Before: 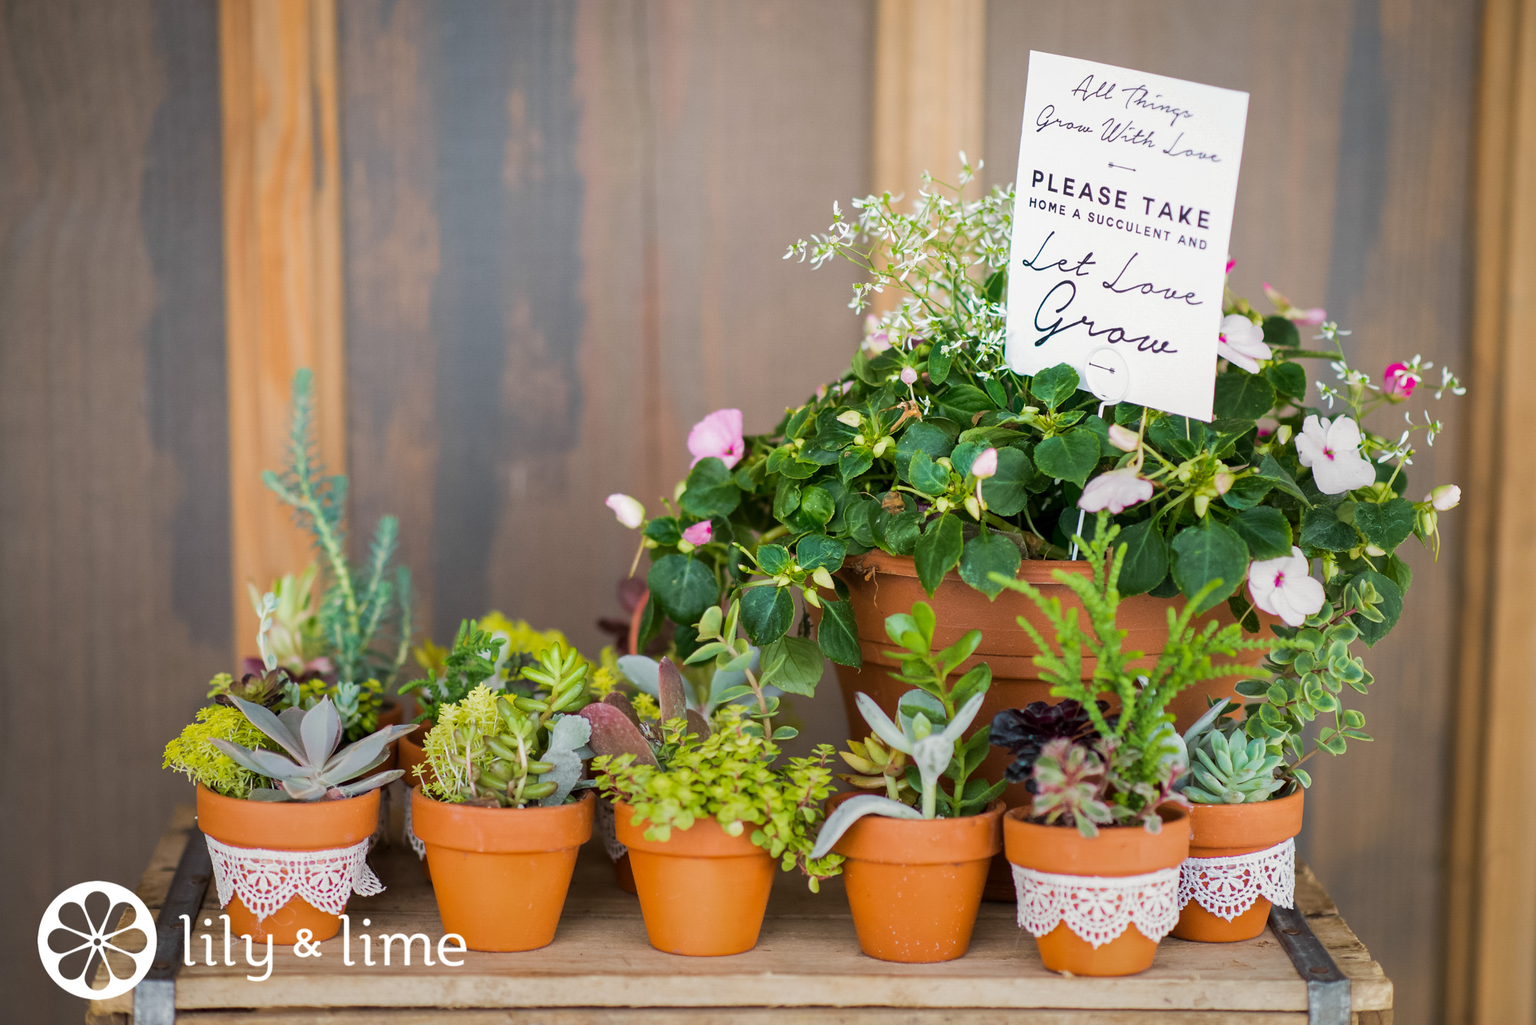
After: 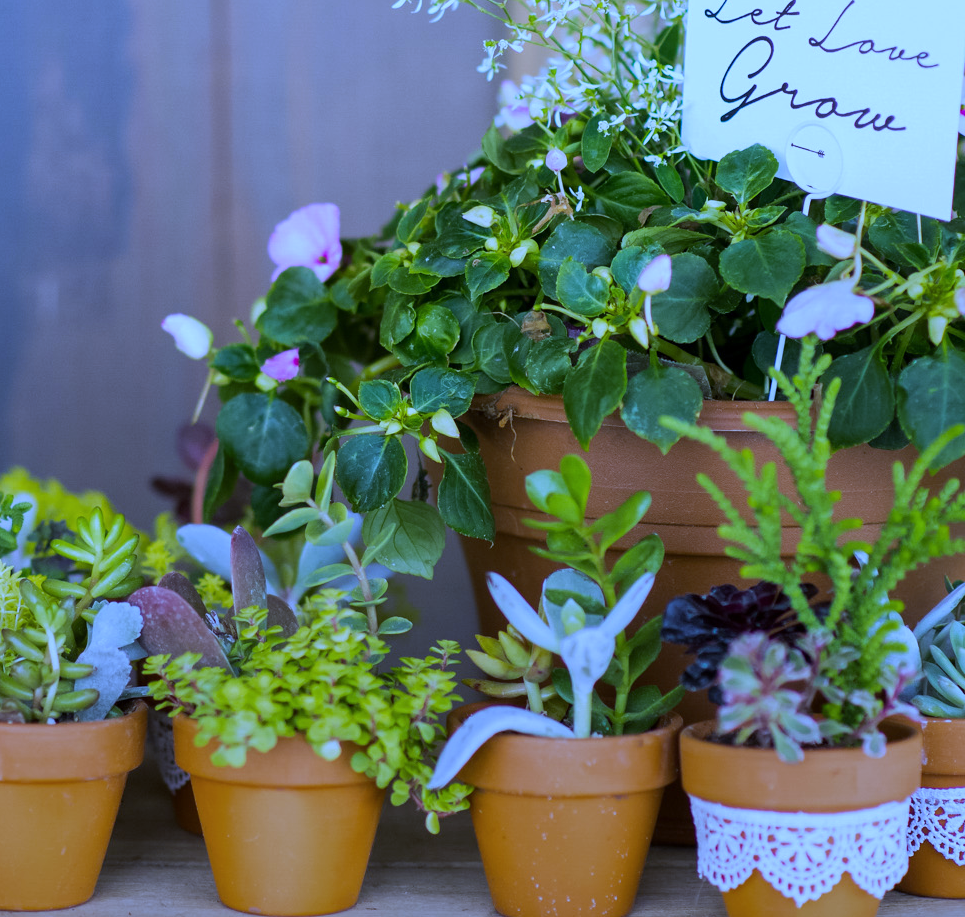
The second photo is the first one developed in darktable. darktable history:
white balance: red 0.766, blue 1.537
exposure: exposure -0.21 EV, compensate highlight preservation false
color balance rgb: on, module defaults
crop: left 31.379%, top 24.658%, right 20.326%, bottom 6.628%
